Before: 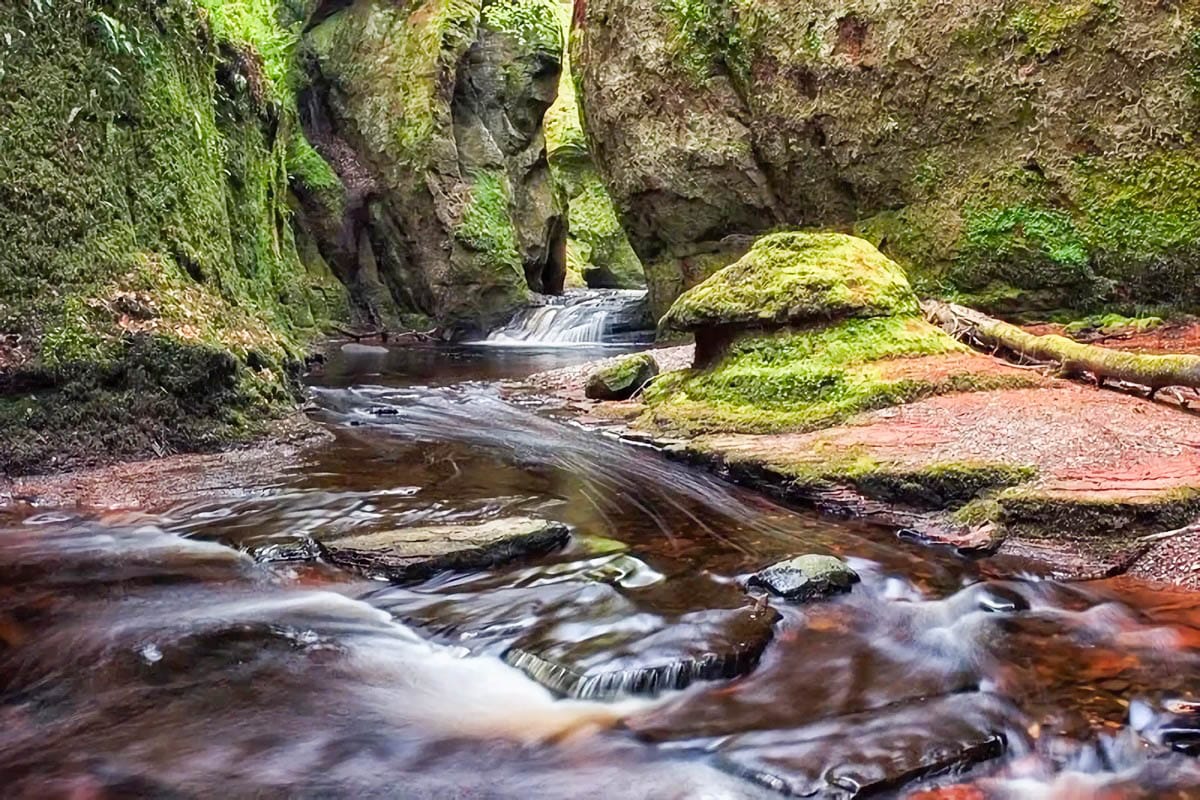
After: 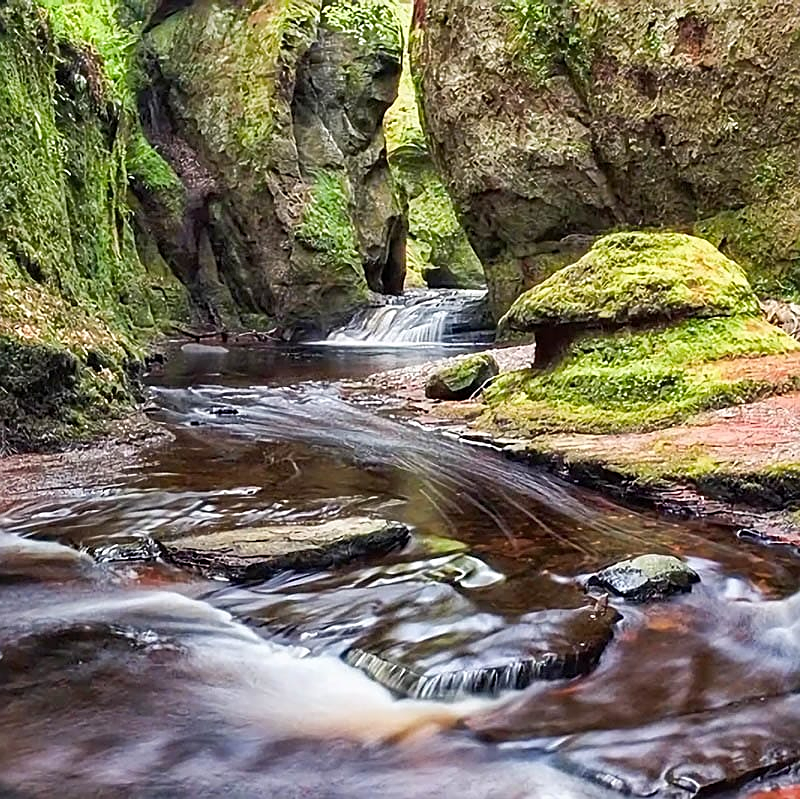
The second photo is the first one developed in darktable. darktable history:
crop and rotate: left 13.412%, right 19.898%
sharpen: on, module defaults
